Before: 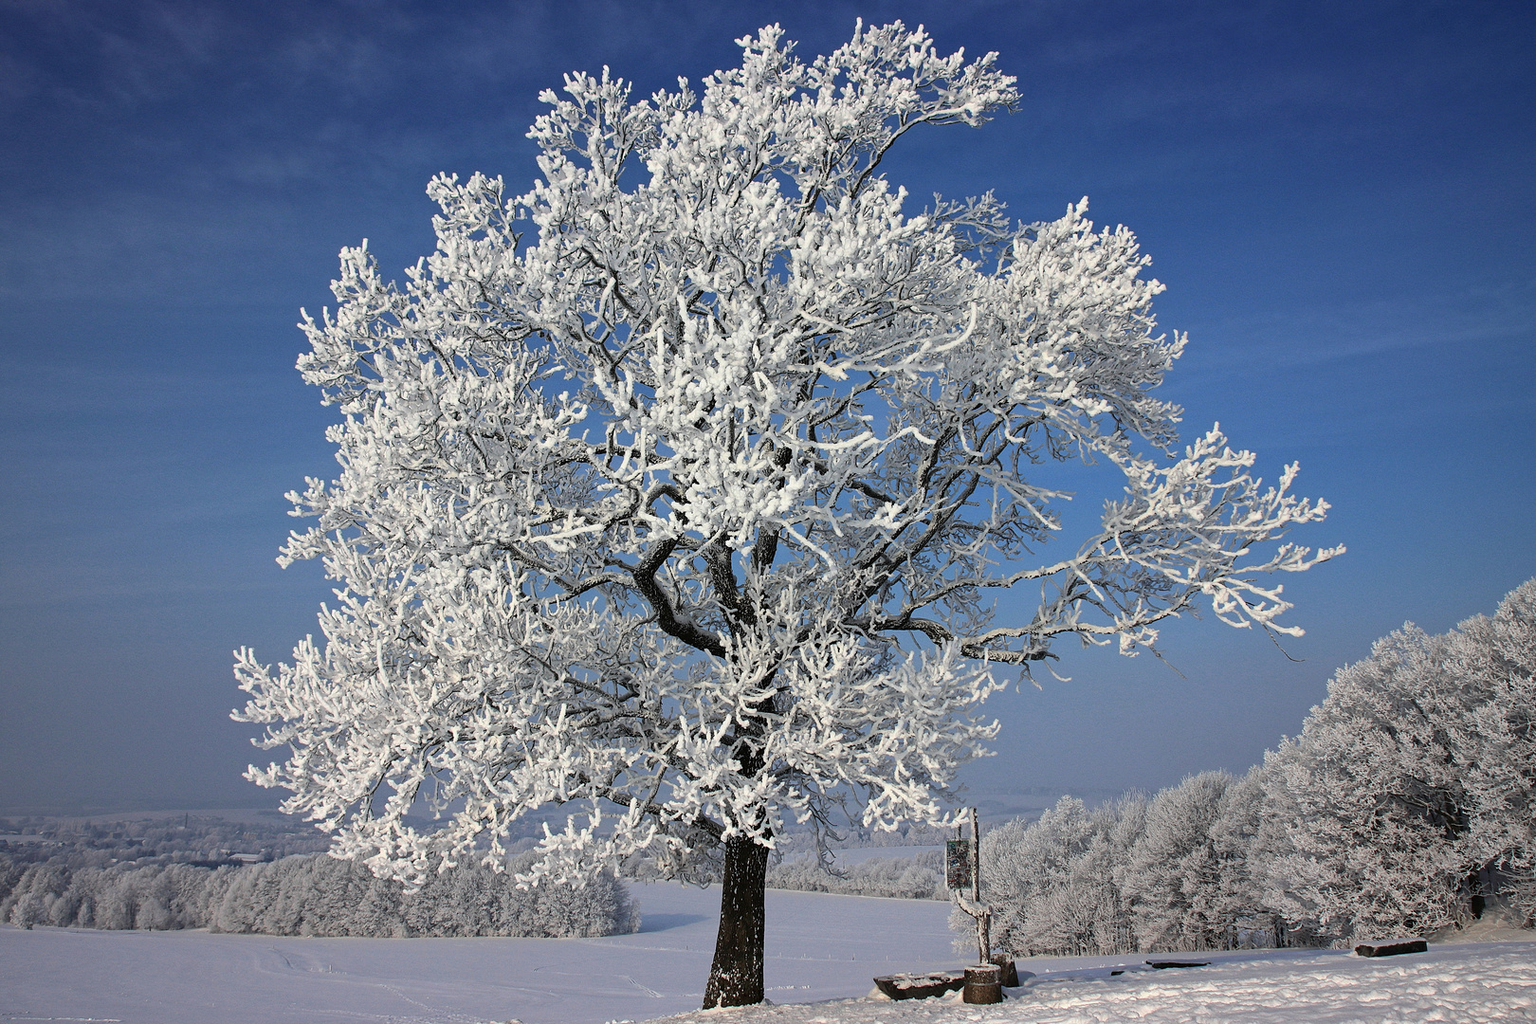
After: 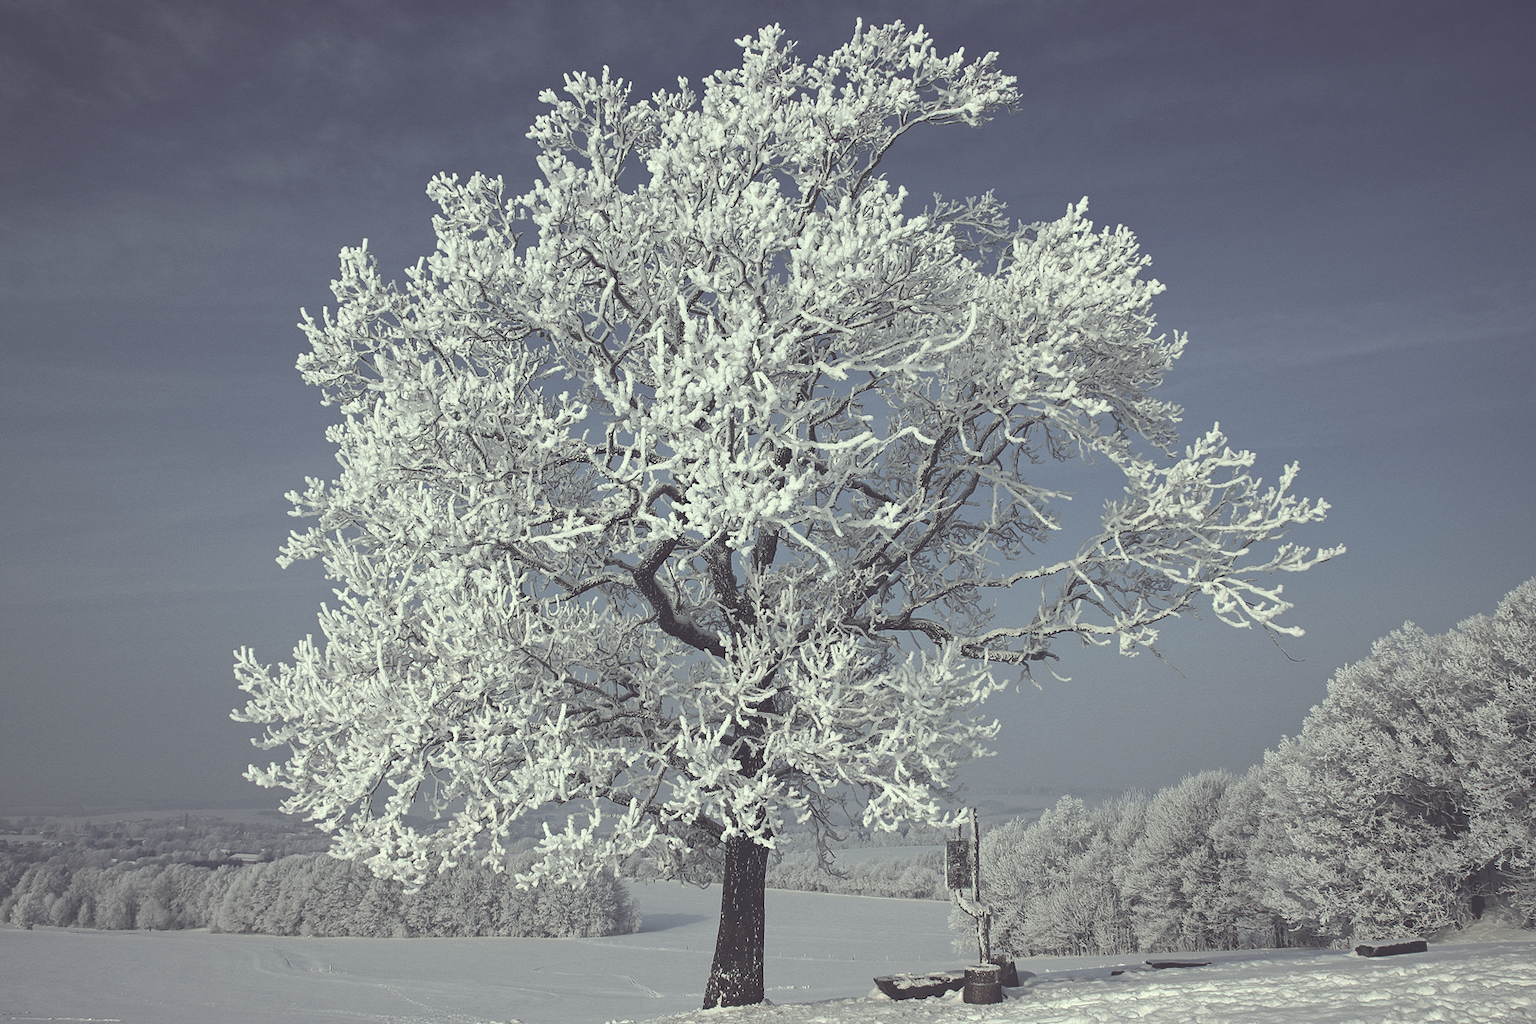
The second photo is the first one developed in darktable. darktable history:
exposure: black level correction -0.041, exposure 0.06 EV, compensate exposure bias true, compensate highlight preservation false
color correction: highlights a* -20.82, highlights b* 20.82, shadows a* 19.46, shadows b* -20.72, saturation 0.371
